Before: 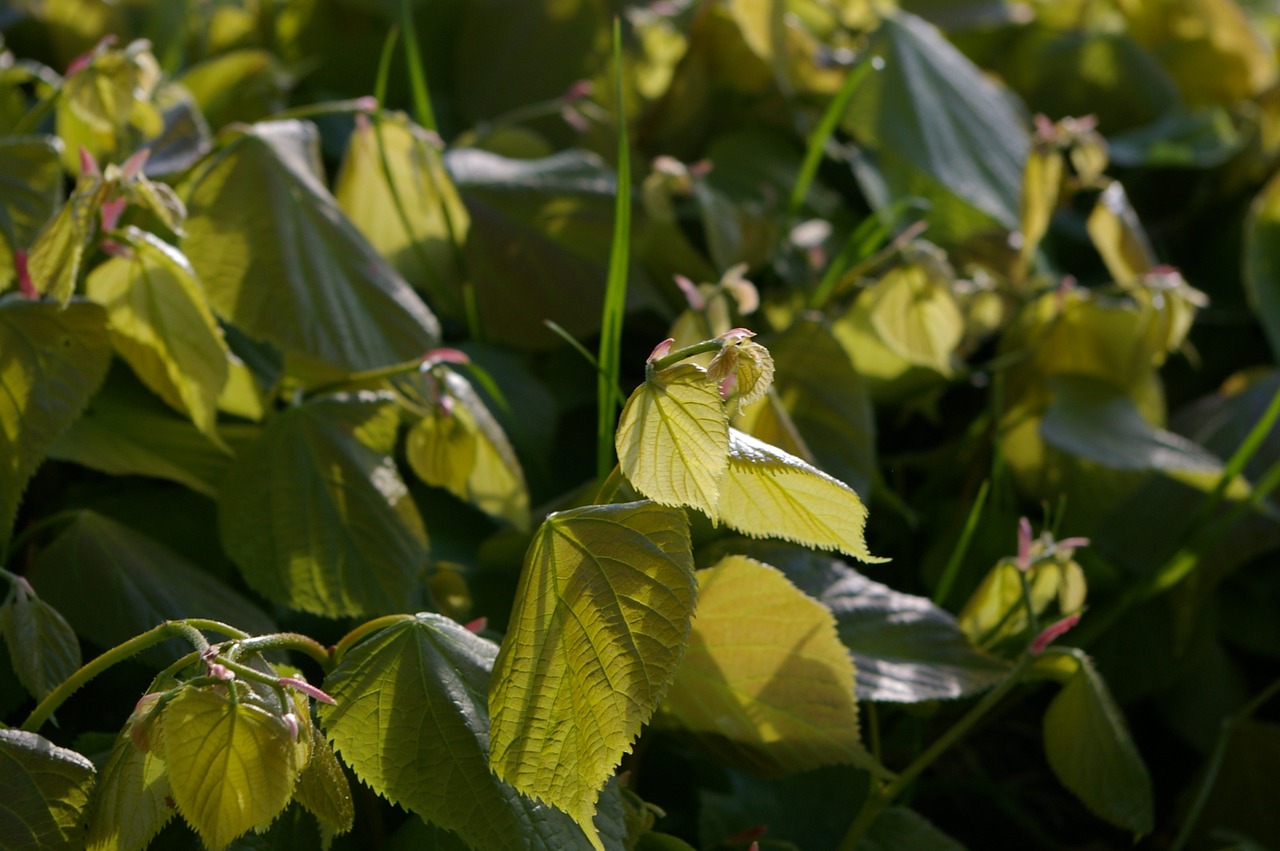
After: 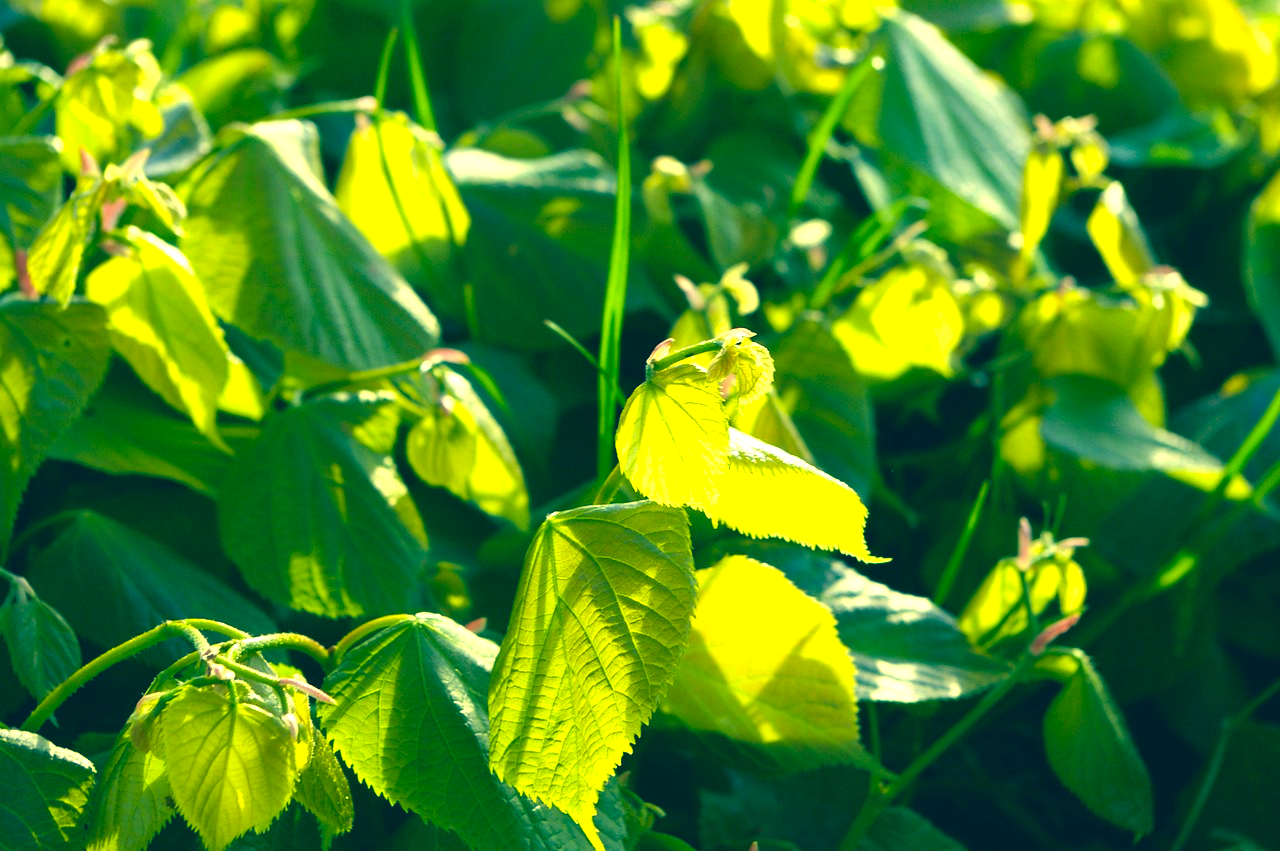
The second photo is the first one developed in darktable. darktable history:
color correction: highlights a* -15.11, highlights b* 39.59, shadows a* -39.72, shadows b* -26.03
tone equalizer: edges refinement/feathering 500, mask exposure compensation -1.57 EV, preserve details no
exposure: black level correction 0, exposure 1.748 EV, compensate highlight preservation false
